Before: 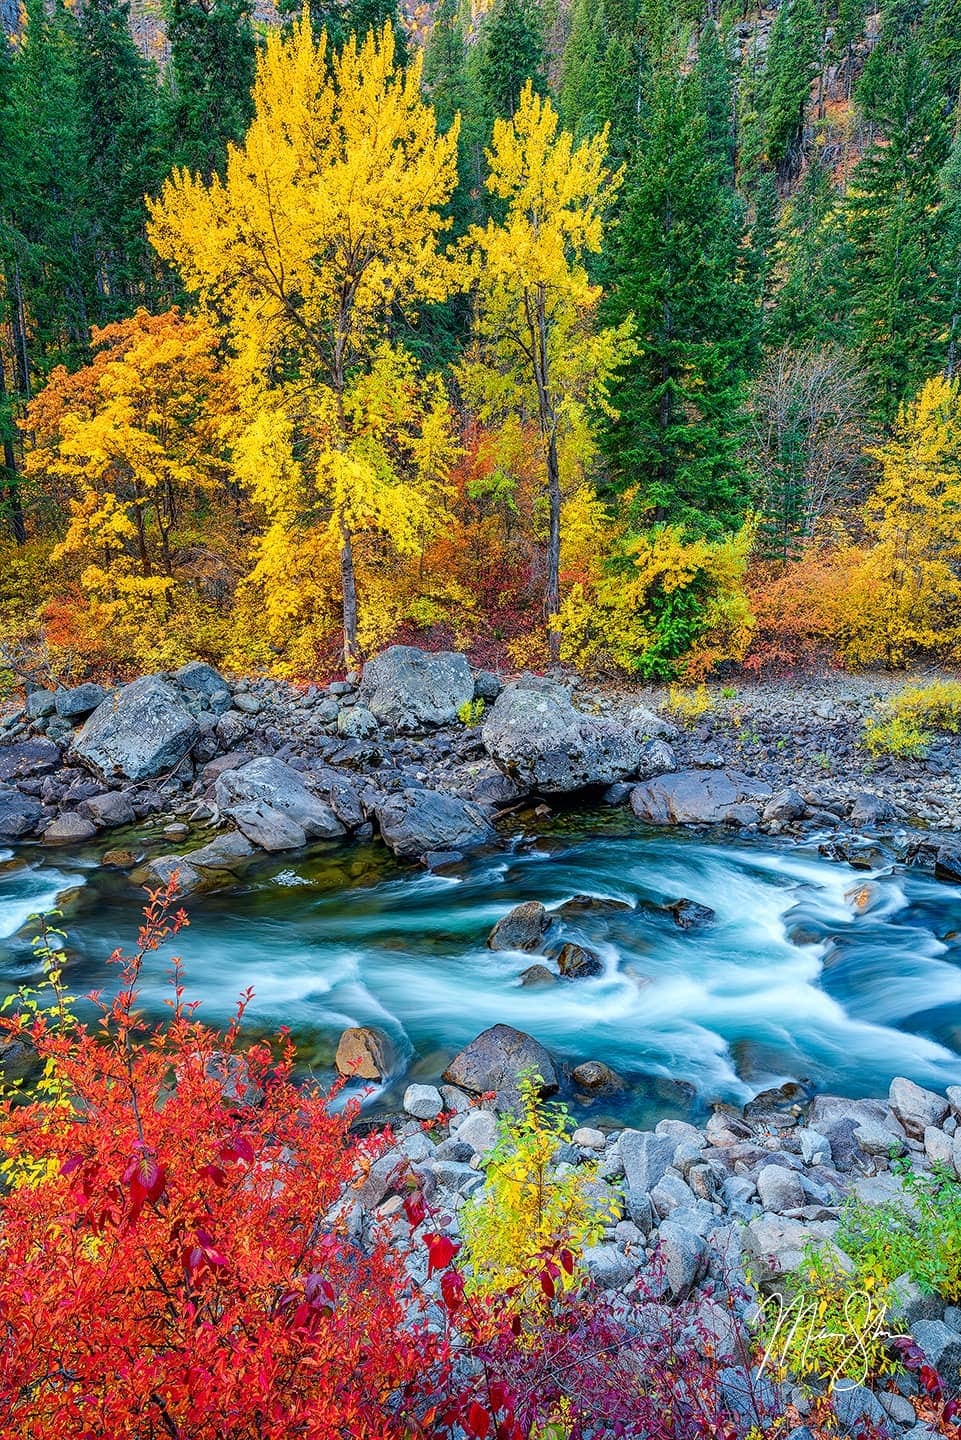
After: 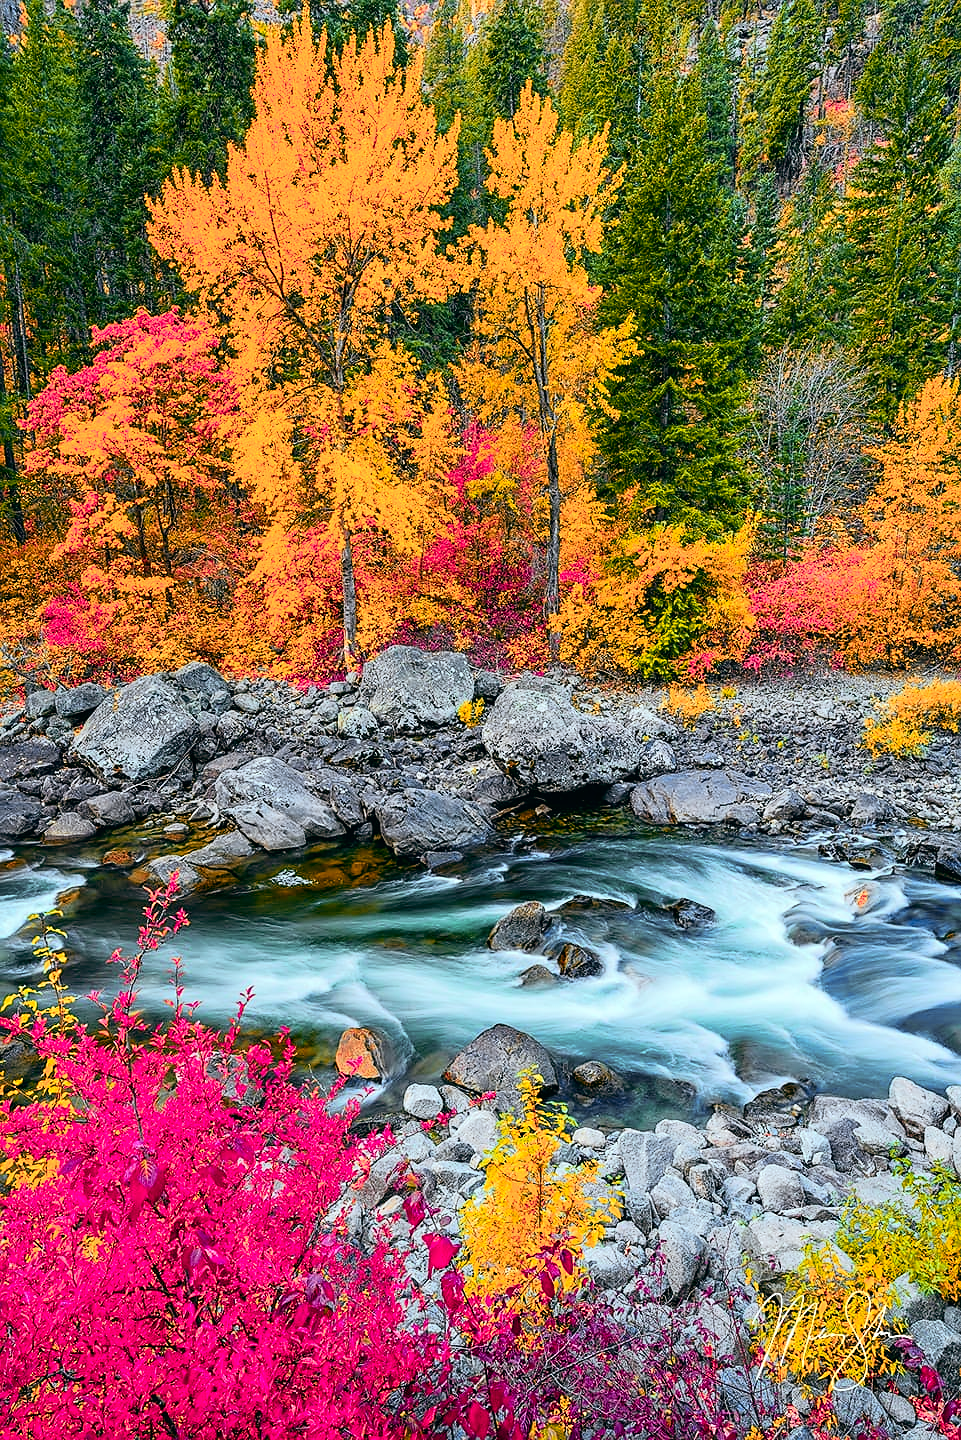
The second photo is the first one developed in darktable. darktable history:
exposure: exposure 0.127 EV, compensate highlight preservation false
color zones: curves: ch1 [(0.24, 0.634) (0.75, 0.5)]; ch2 [(0.253, 0.437) (0.745, 0.491)], mix 102.12%
color balance: lift [1, 0.994, 1.002, 1.006], gamma [0.957, 1.081, 1.016, 0.919], gain [0.97, 0.972, 1.01, 1.028], input saturation 91.06%, output saturation 79.8%
sharpen: radius 1.559, amount 0.373, threshold 1.271
tone curve: curves: ch0 [(0, 0.006) (0.037, 0.022) (0.123, 0.105) (0.19, 0.173) (0.277, 0.279) (0.474, 0.517) (0.597, 0.662) (0.687, 0.774) (0.855, 0.891) (1, 0.982)]; ch1 [(0, 0) (0.243, 0.245) (0.422, 0.415) (0.493, 0.495) (0.508, 0.503) (0.544, 0.552) (0.557, 0.582) (0.626, 0.672) (0.694, 0.732) (1, 1)]; ch2 [(0, 0) (0.249, 0.216) (0.356, 0.329) (0.424, 0.442) (0.476, 0.483) (0.498, 0.5) (0.517, 0.519) (0.532, 0.539) (0.562, 0.596) (0.614, 0.662) (0.706, 0.757) (0.808, 0.809) (0.991, 0.968)], color space Lab, independent channels, preserve colors none
